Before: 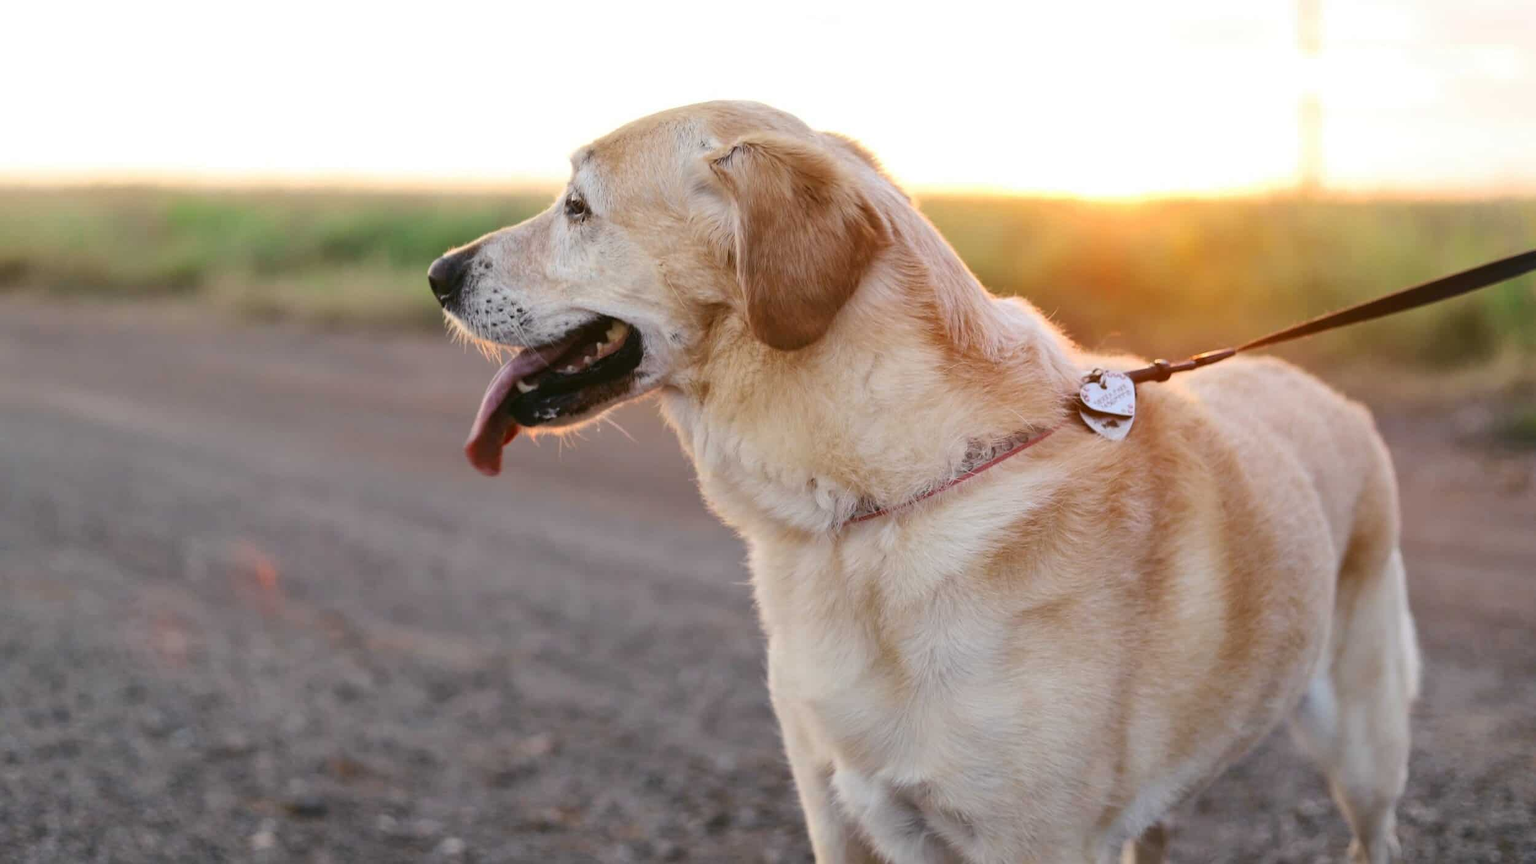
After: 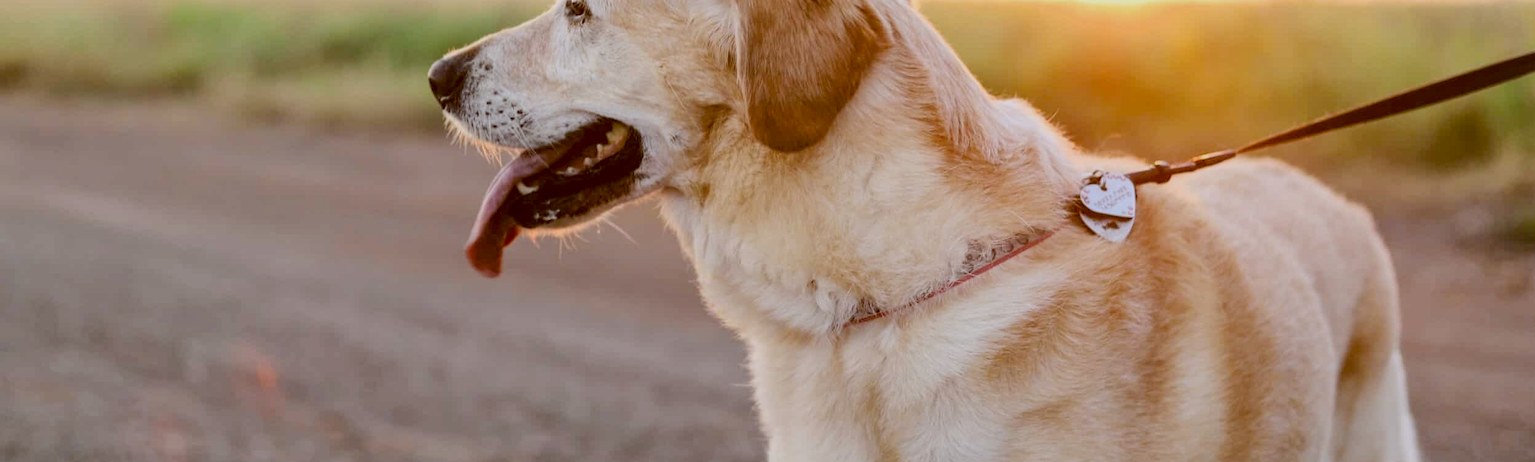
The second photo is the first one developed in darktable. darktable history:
color balance: lift [1, 1.011, 0.999, 0.989], gamma [1.109, 1.045, 1.039, 0.955], gain [0.917, 0.936, 0.952, 1.064], contrast 2.32%, contrast fulcrum 19%, output saturation 101%
crop and rotate: top 23.043%, bottom 23.437%
filmic rgb: white relative exposure 3.85 EV, hardness 4.3
local contrast: on, module defaults
